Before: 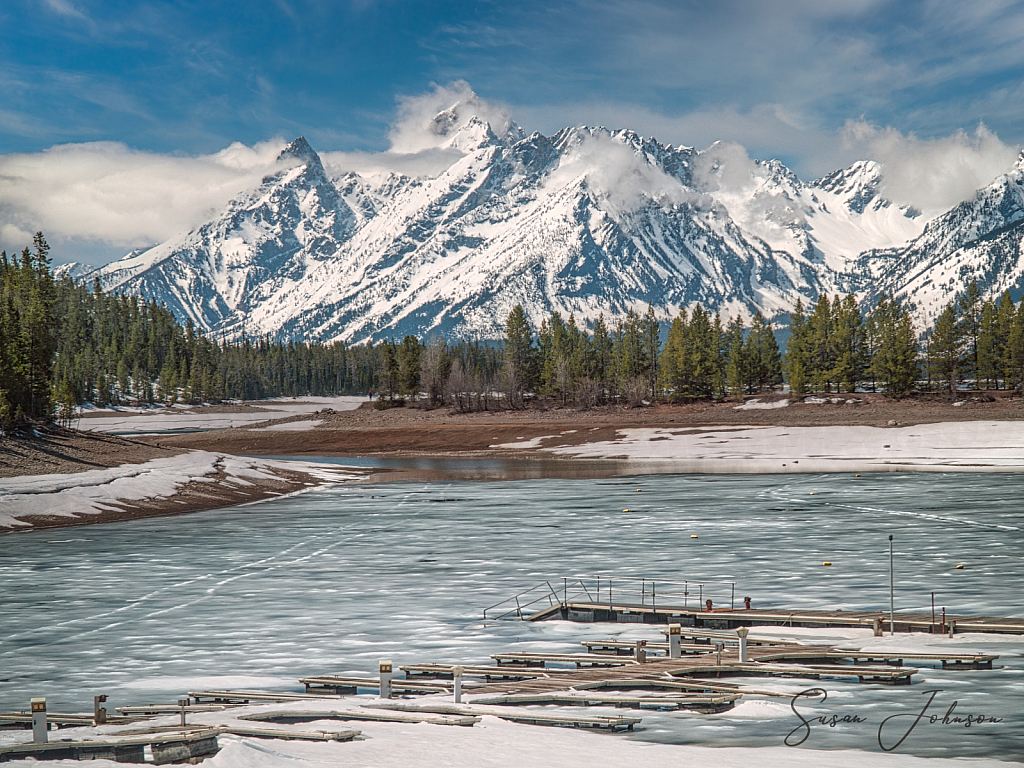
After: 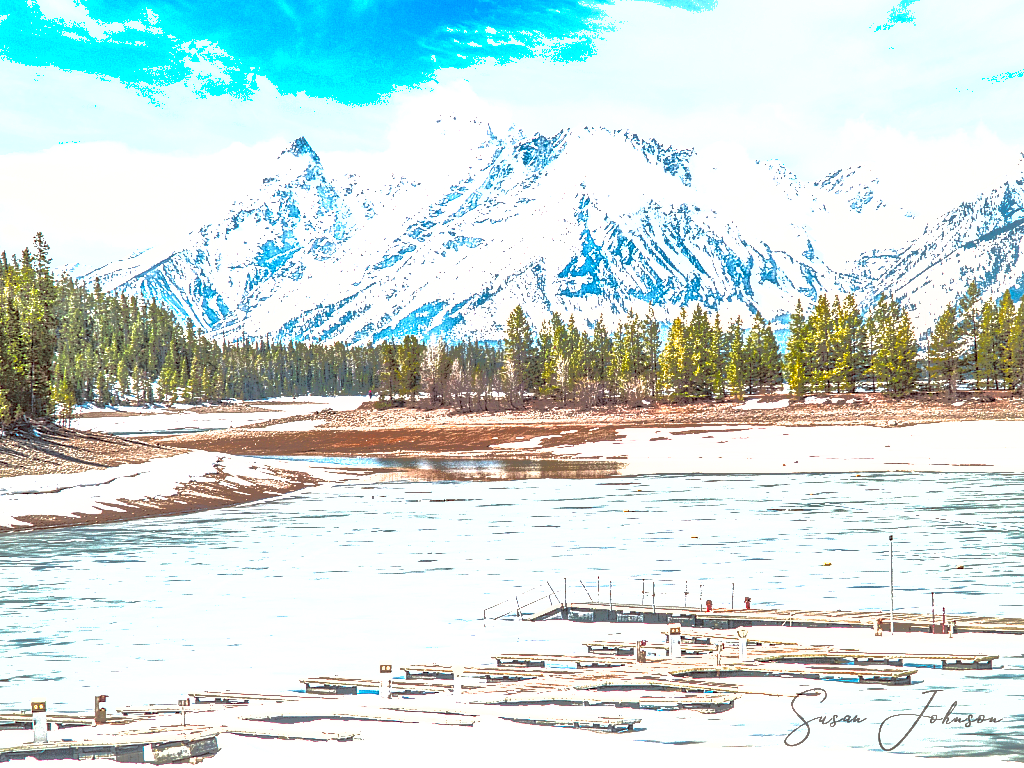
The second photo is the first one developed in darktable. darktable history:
local contrast: on, module defaults
shadows and highlights: shadows 40.29, highlights -59.66
exposure: black level correction 0.001, exposure 2.667 EV, compensate highlight preservation false
